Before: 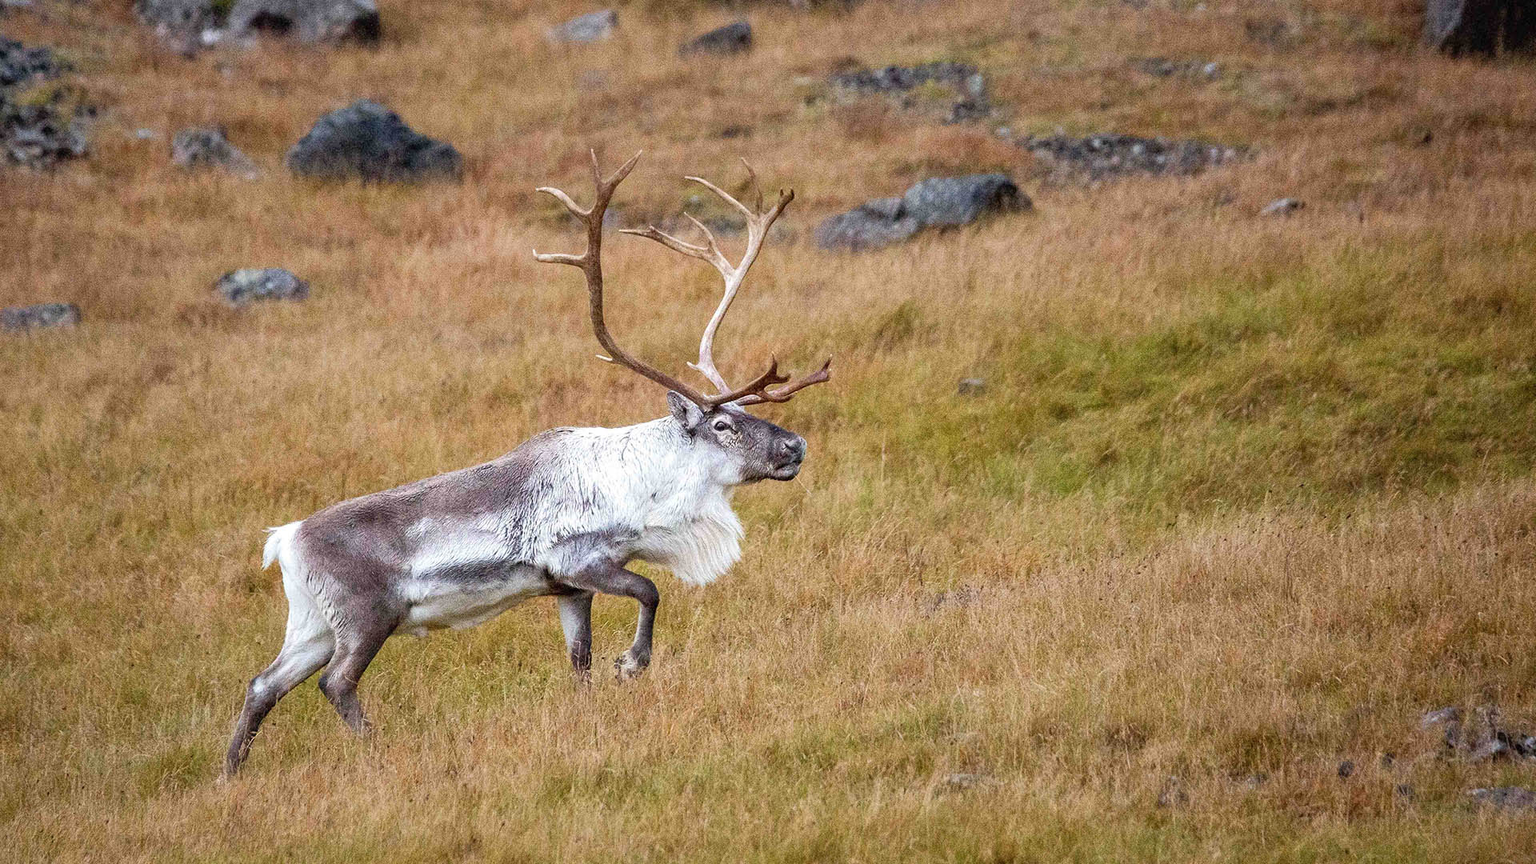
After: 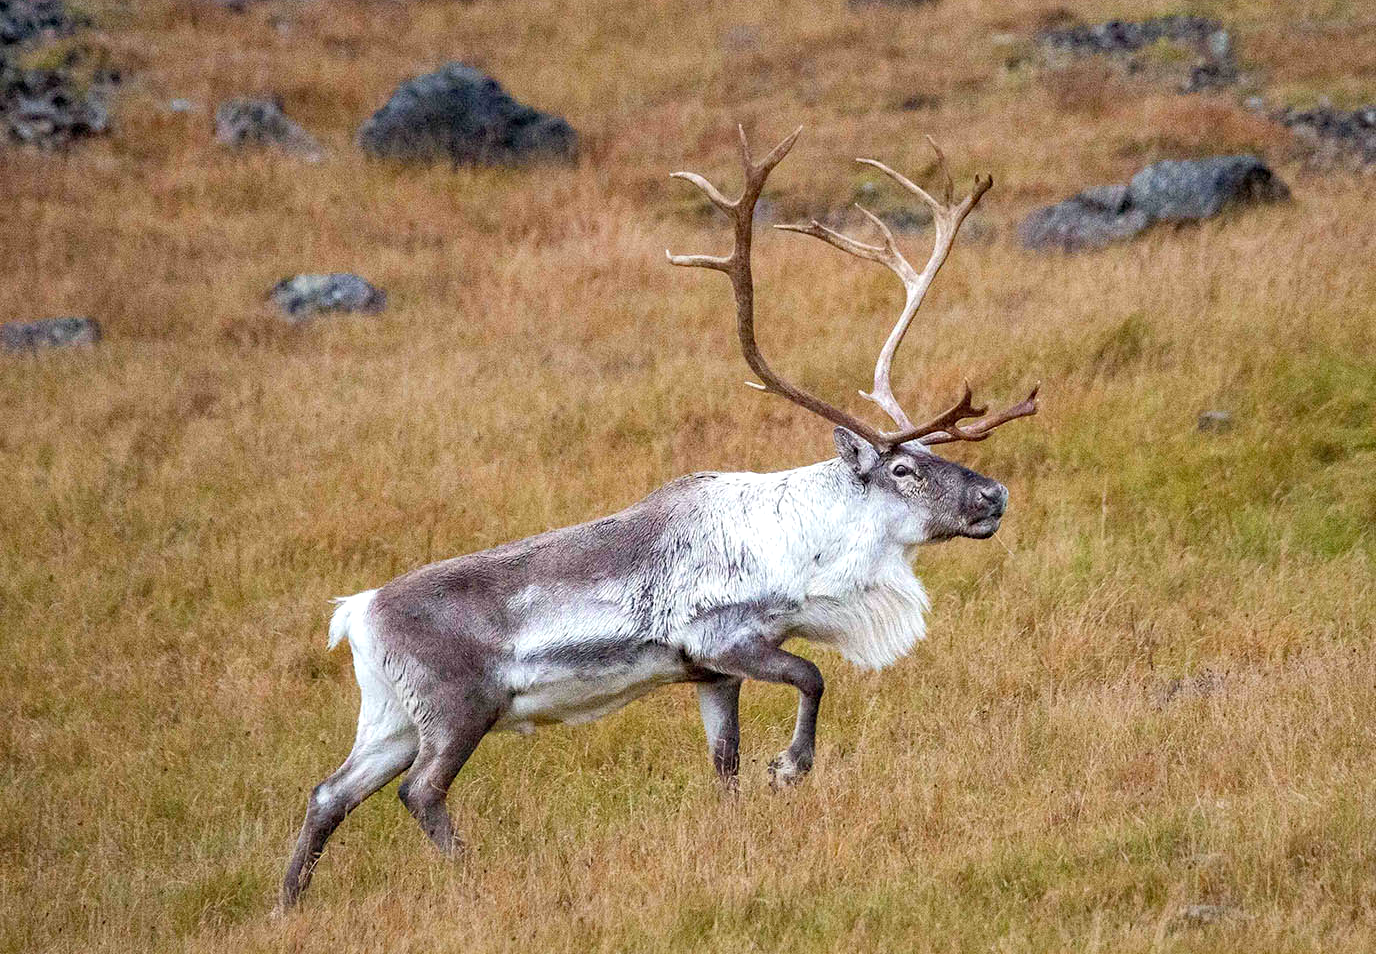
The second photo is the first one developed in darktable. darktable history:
crop: top 5.803%, right 27.864%, bottom 5.804%
haze removal: compatibility mode true, adaptive false
